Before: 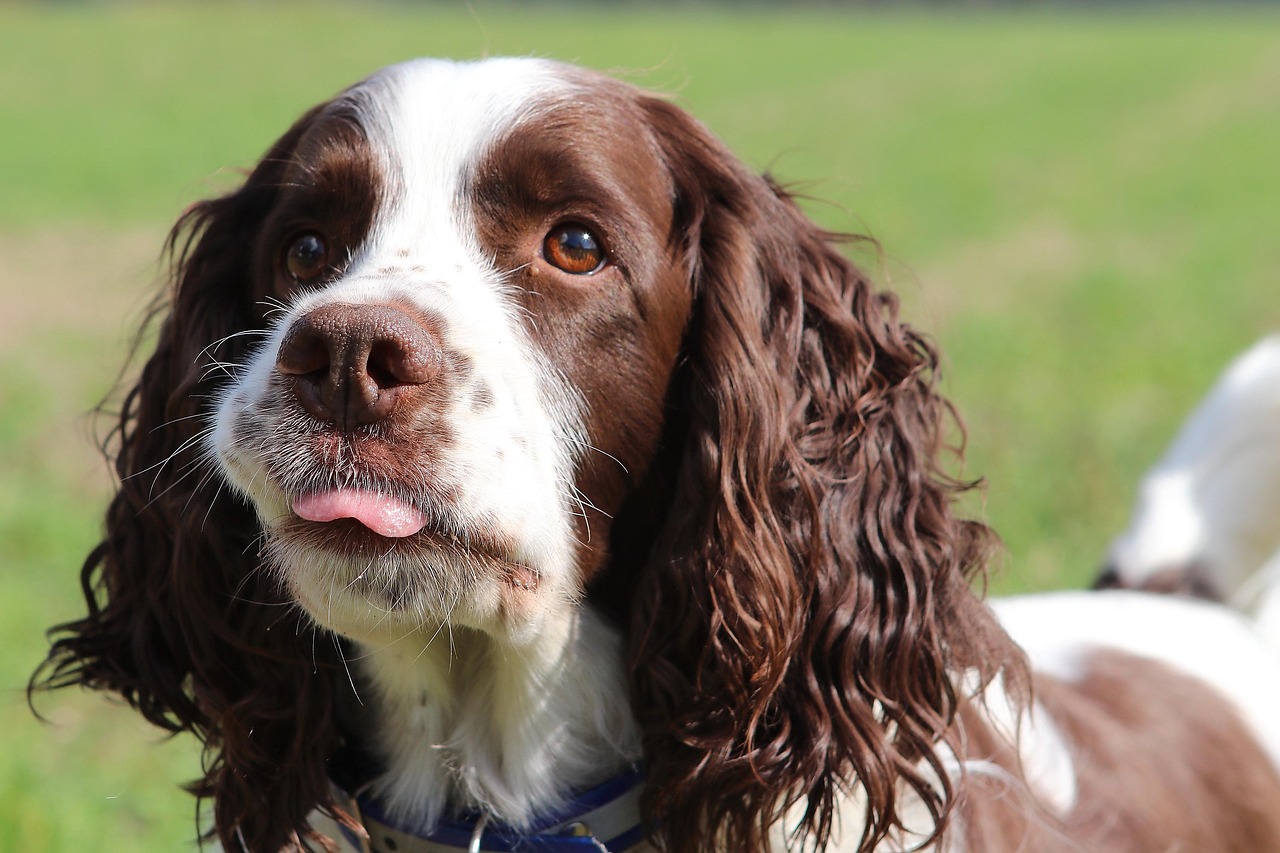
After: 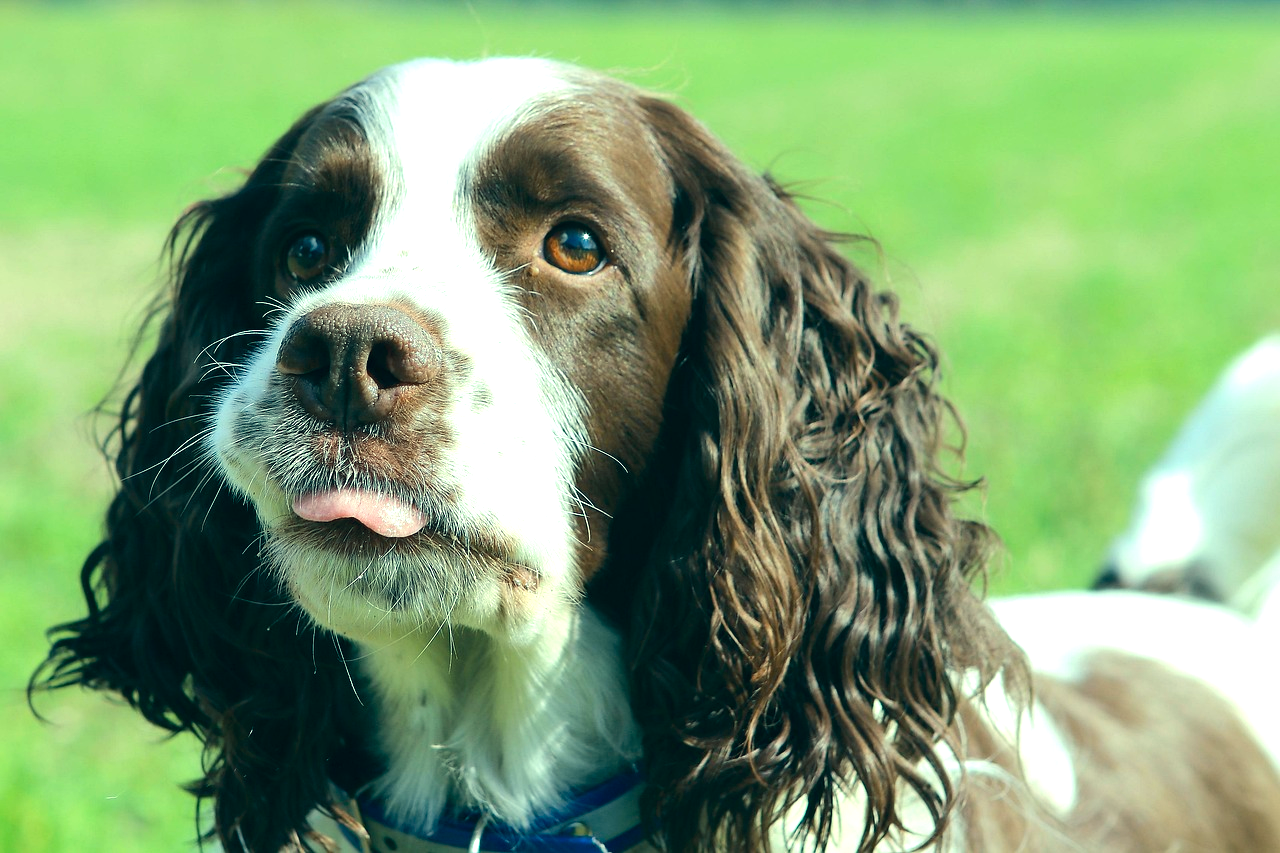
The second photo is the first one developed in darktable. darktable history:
color correction: highlights a* -19.47, highlights b* 9.8, shadows a* -19.95, shadows b* -10.51
exposure: black level correction 0.002, exposure 0.673 EV, compensate highlight preservation false
